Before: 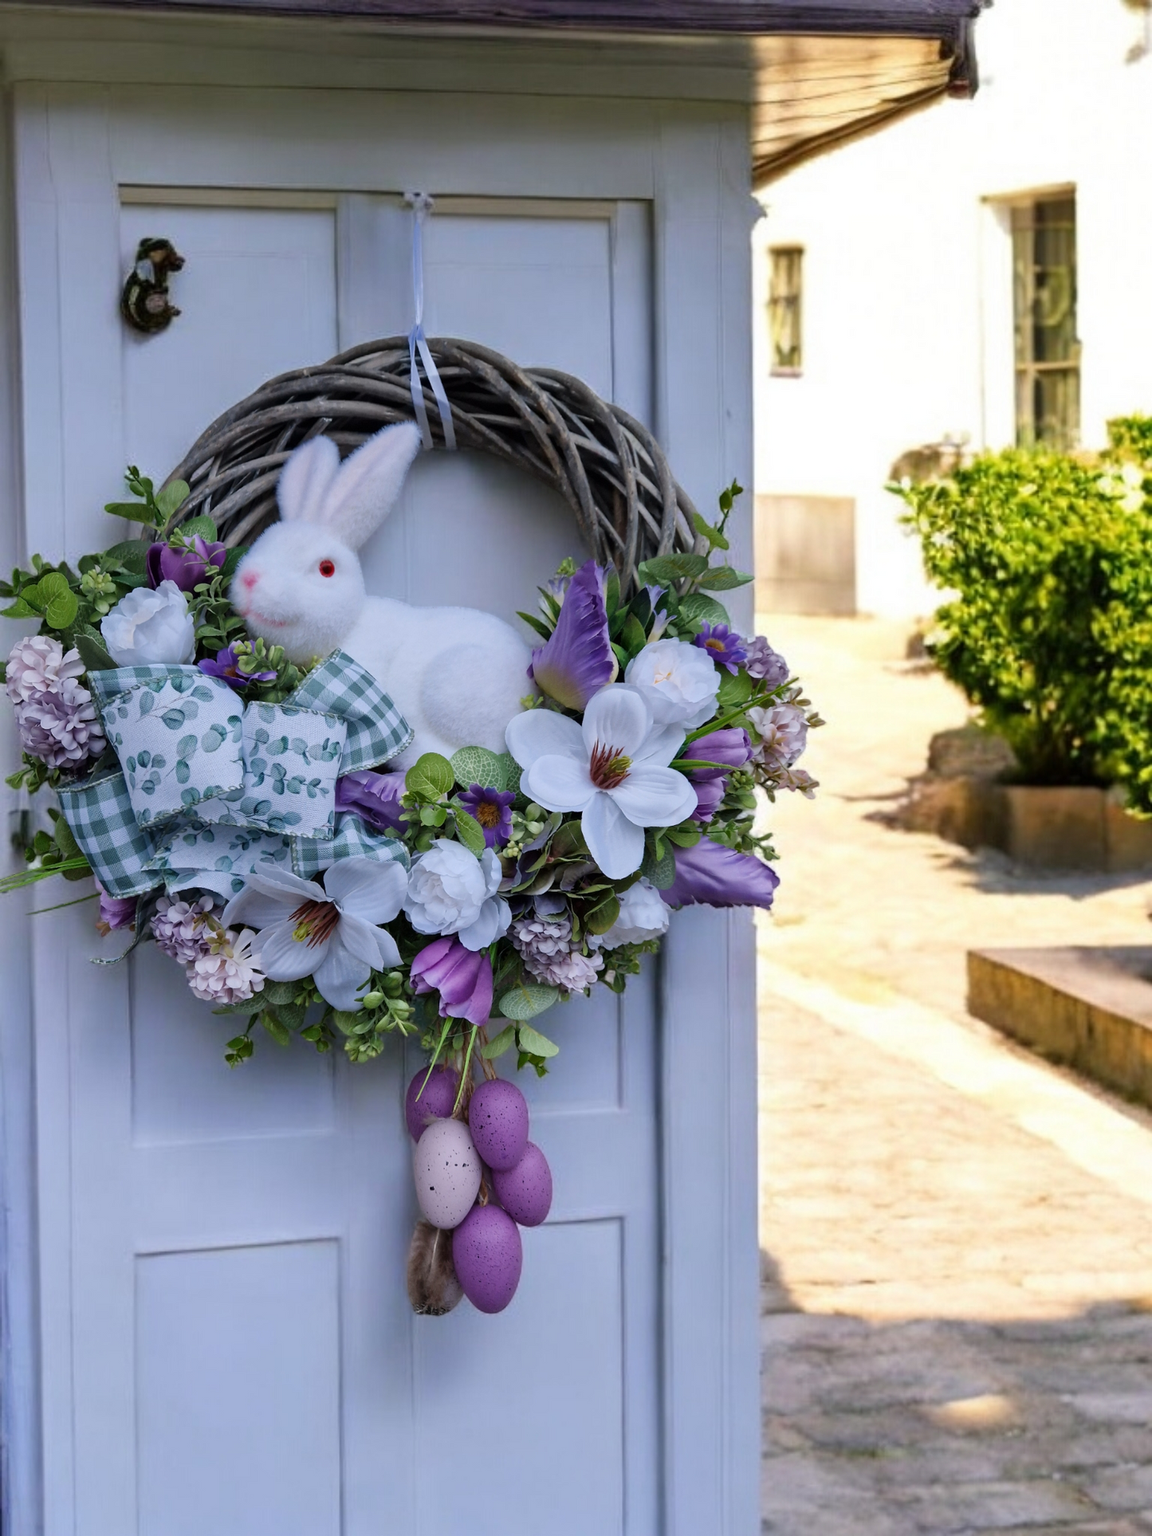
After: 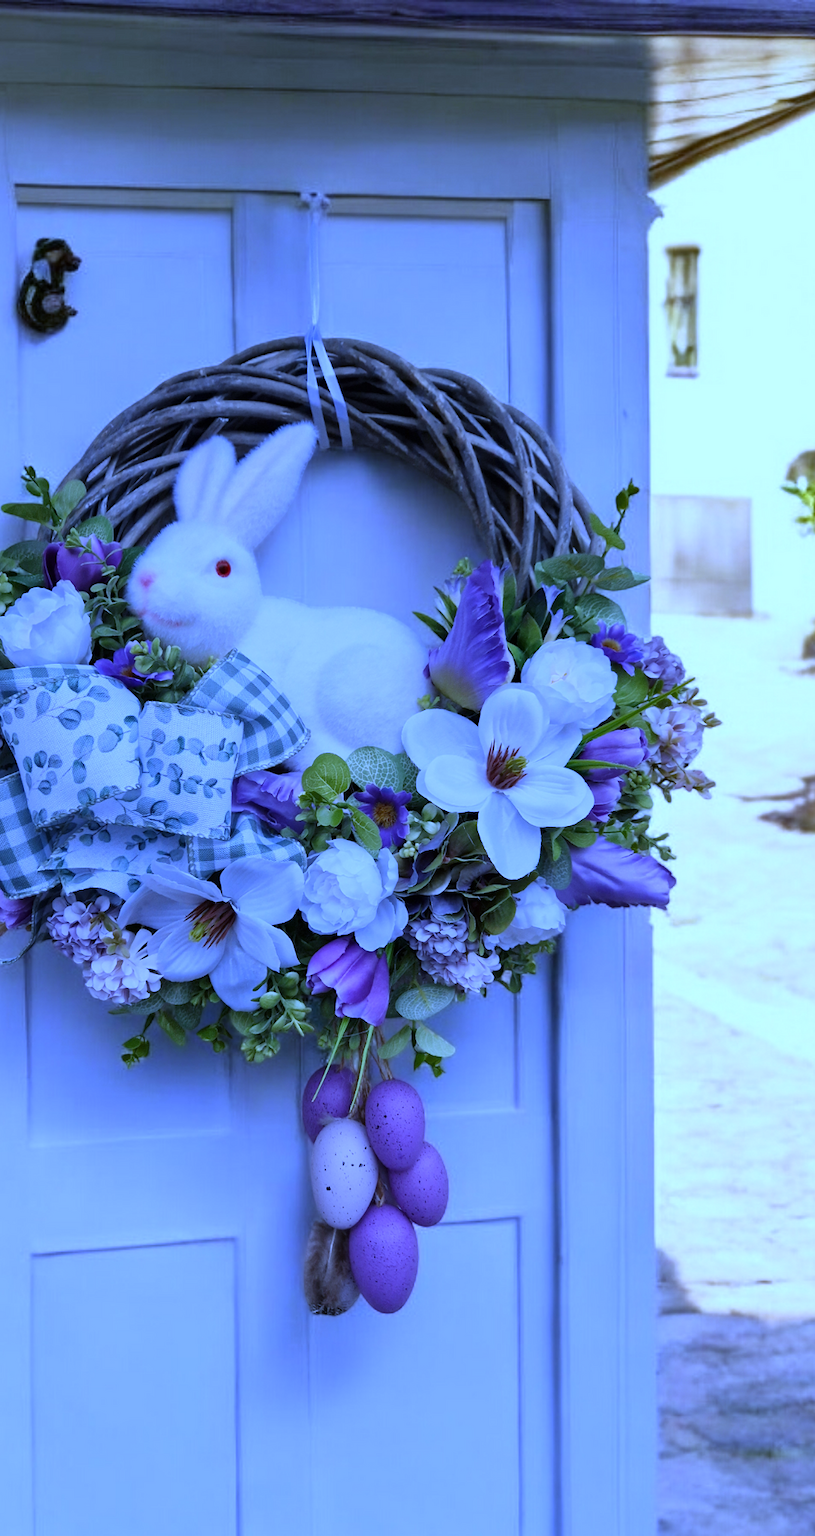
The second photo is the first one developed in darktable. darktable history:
white balance: red 0.766, blue 1.537
crop and rotate: left 9.061%, right 20.142%
